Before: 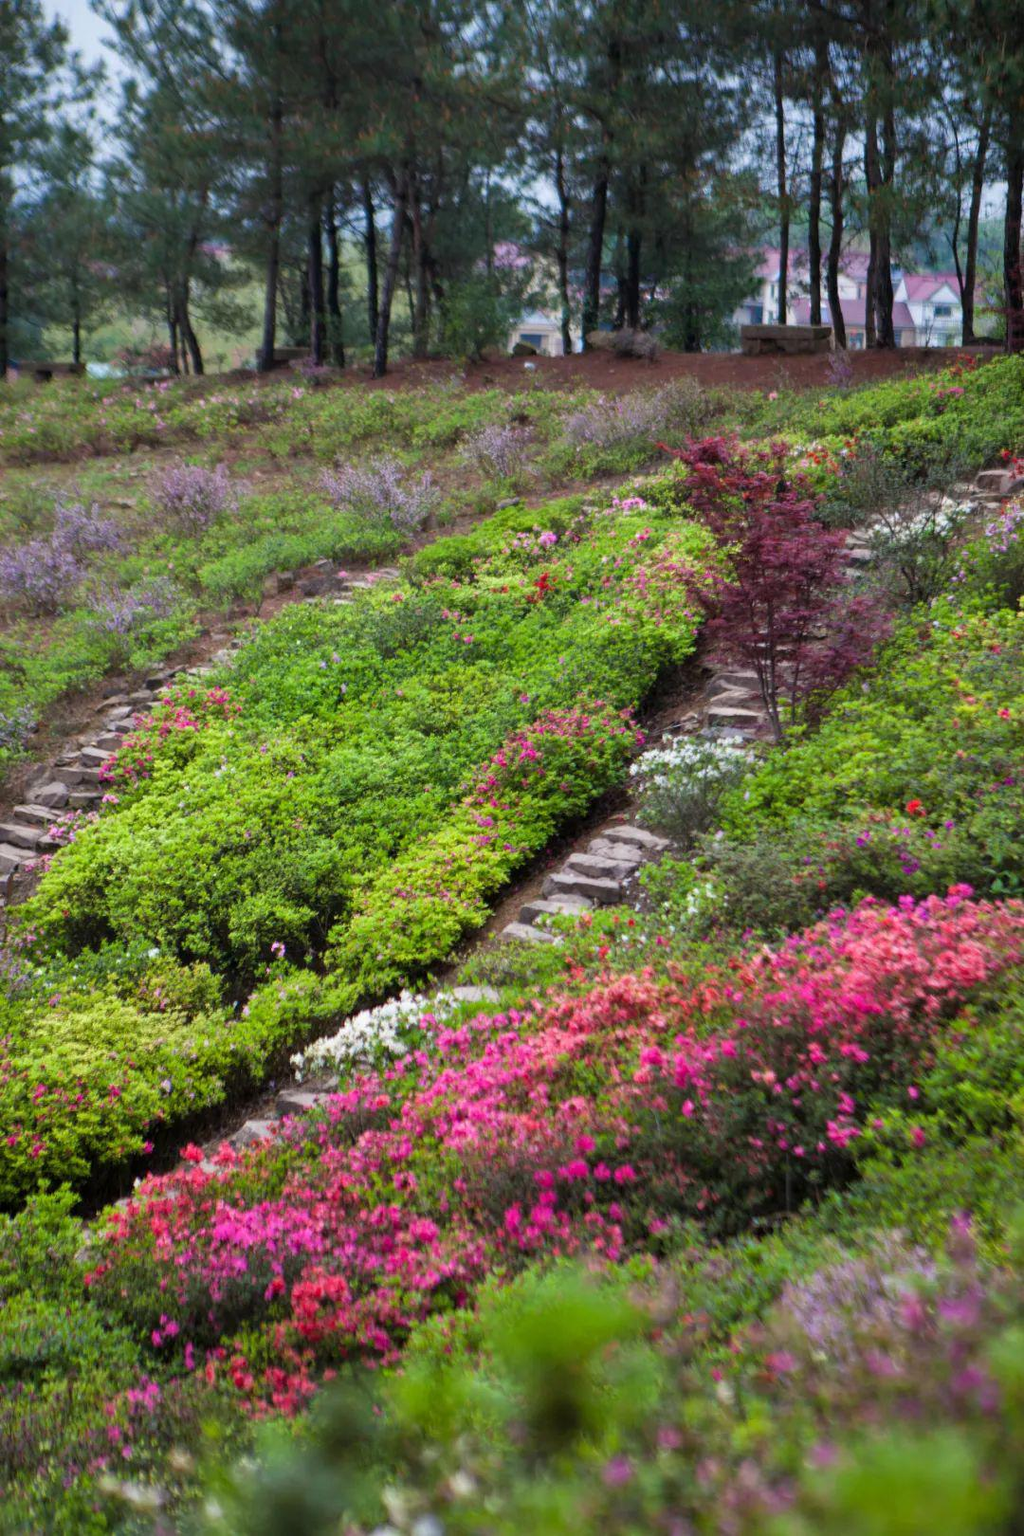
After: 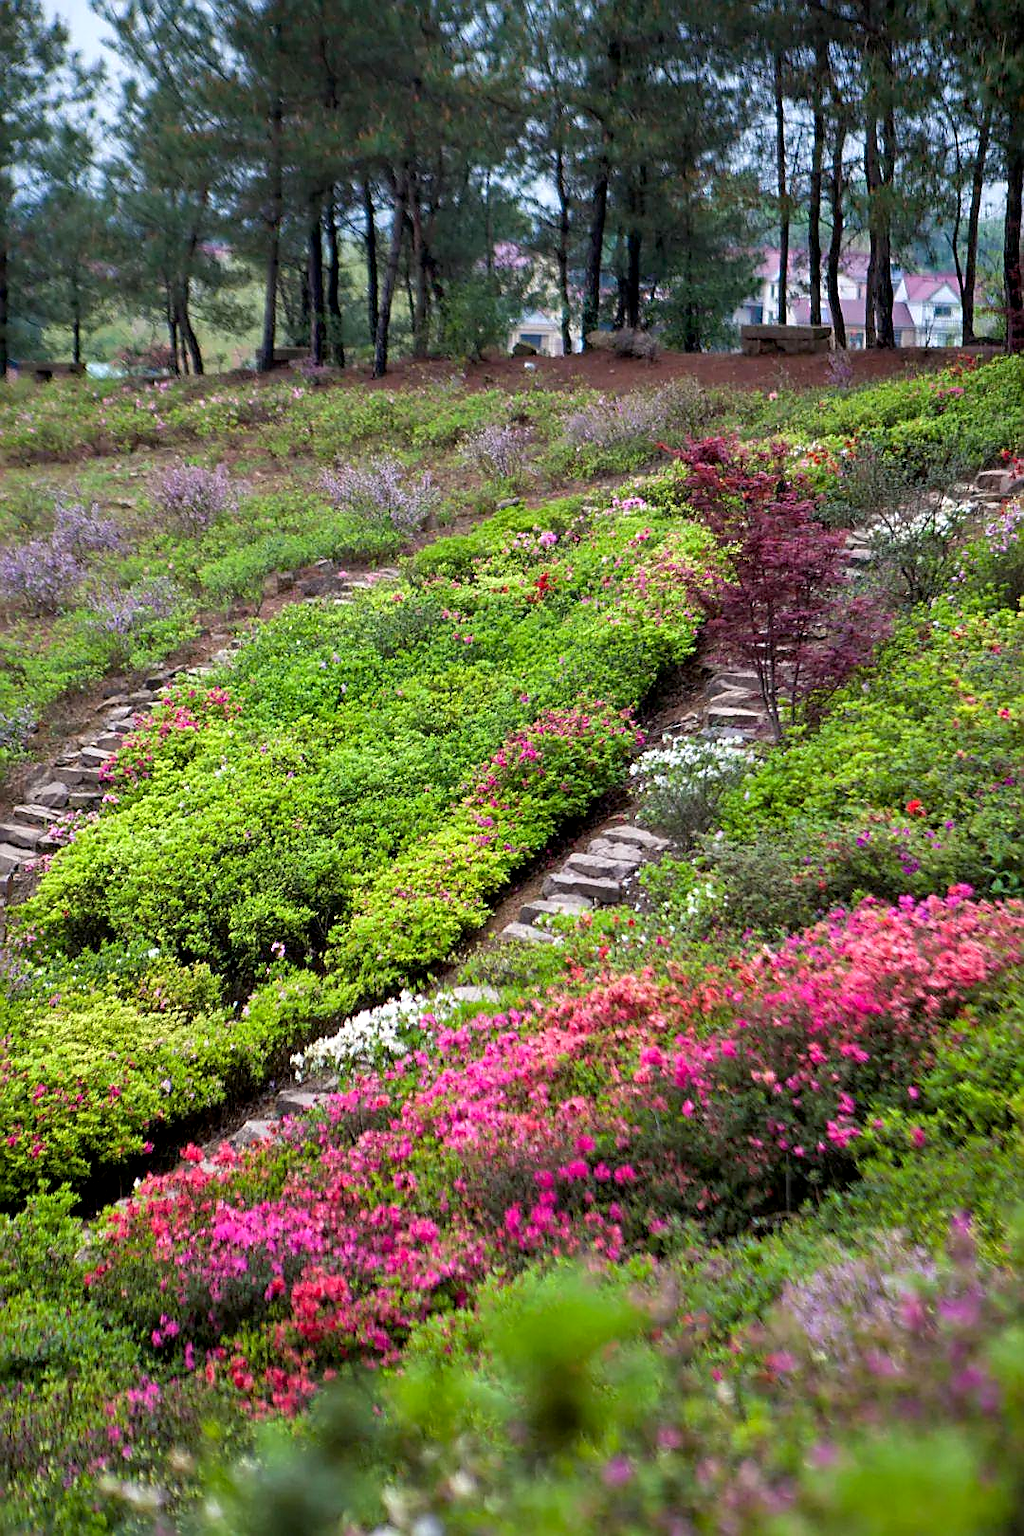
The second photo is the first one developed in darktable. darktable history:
exposure: black level correction 0.005, exposure 0.286 EV, compensate exposure bias true, compensate highlight preservation false
sharpen: radius 1.354, amount 1.265, threshold 0.766
